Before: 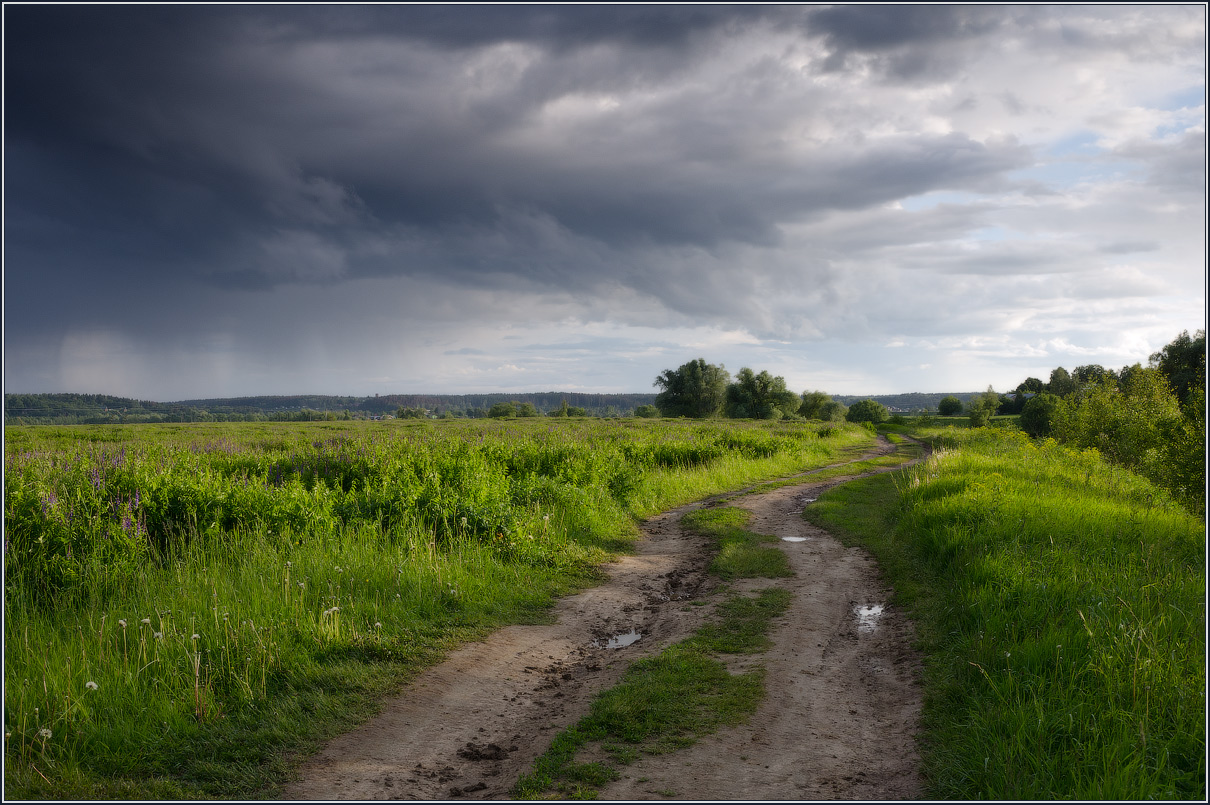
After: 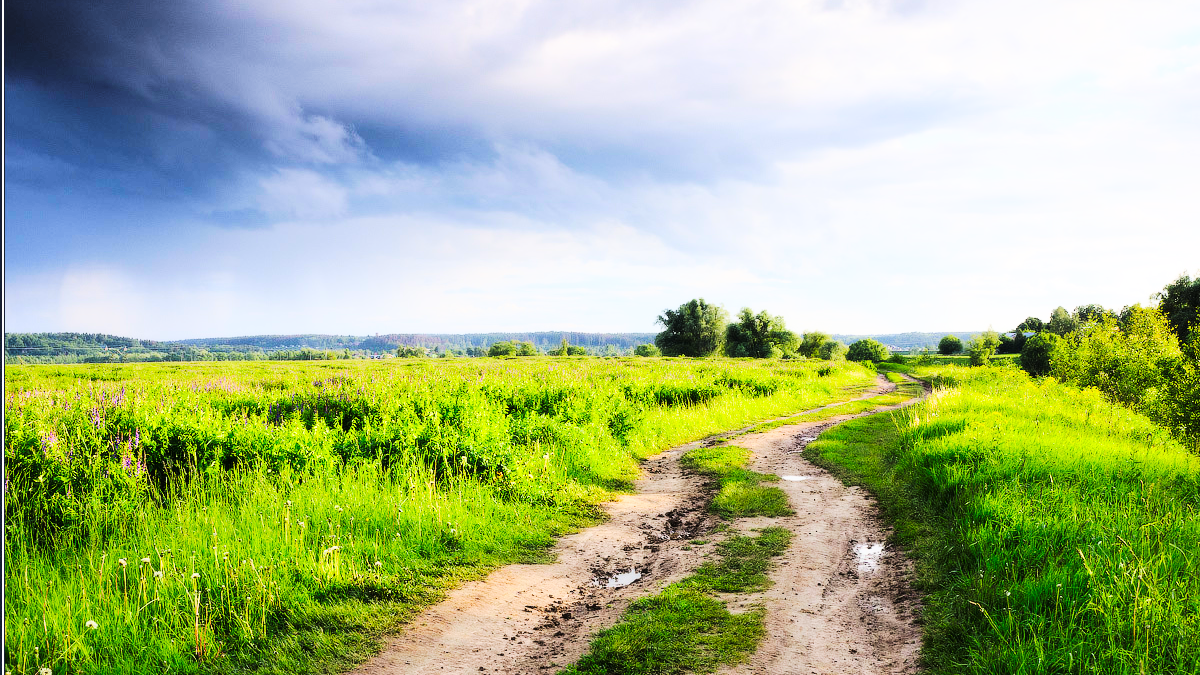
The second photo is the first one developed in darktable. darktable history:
tone curve: curves: ch0 [(0, 0) (0.084, 0.074) (0.2, 0.297) (0.363, 0.591) (0.495, 0.765) (0.68, 0.901) (0.851, 0.967) (1, 1)], color space Lab, linked channels, preserve colors none
crop: top 7.625%, bottom 8.027%
base curve: curves: ch0 [(0, 0) (0.028, 0.03) (0.121, 0.232) (0.46, 0.748) (0.859, 0.968) (1, 1)], preserve colors none
